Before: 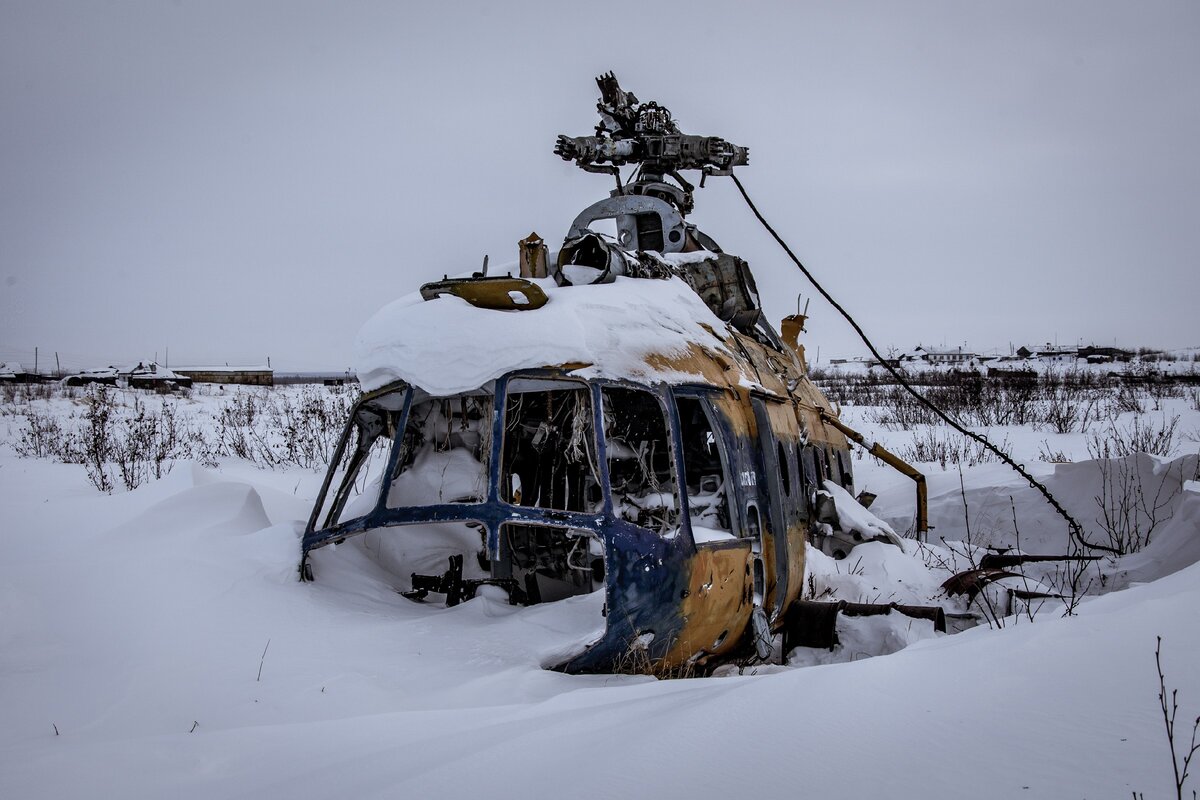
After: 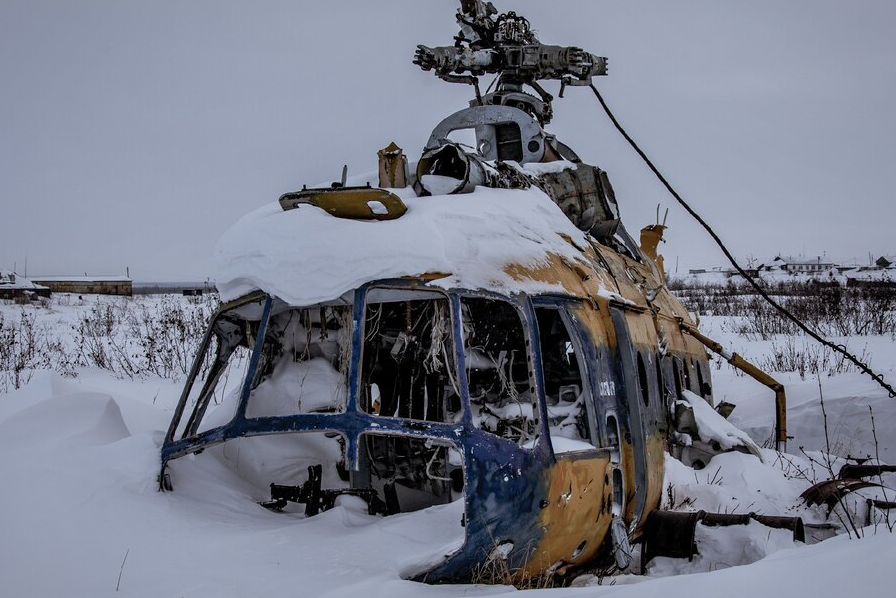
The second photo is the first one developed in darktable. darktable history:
crop and rotate: left 11.831%, top 11.346%, right 13.429%, bottom 13.899%
shadows and highlights: shadows 40, highlights -60
